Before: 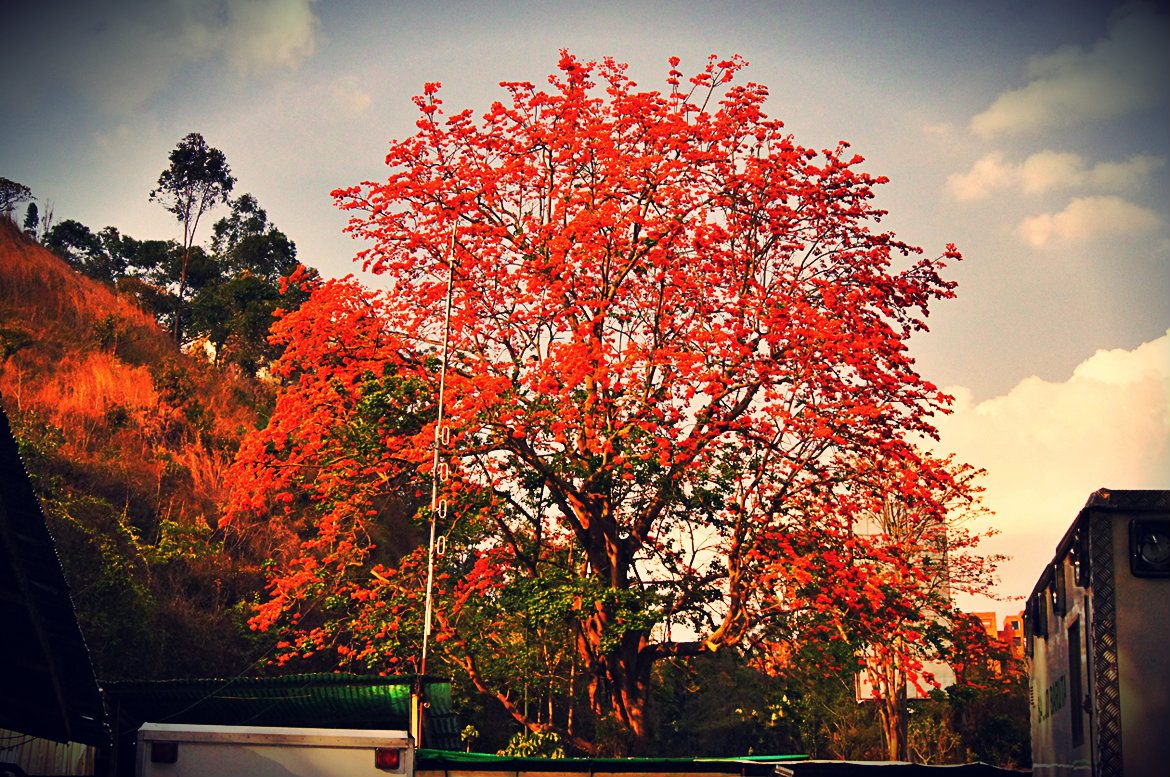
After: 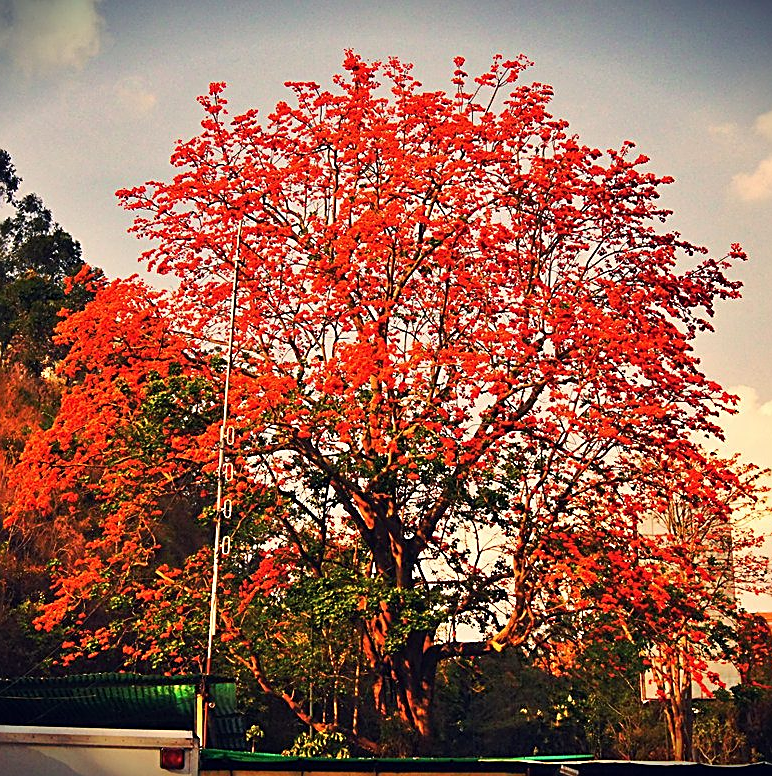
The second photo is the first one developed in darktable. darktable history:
crop and rotate: left 18.442%, right 15.508%
sharpen: on, module defaults
